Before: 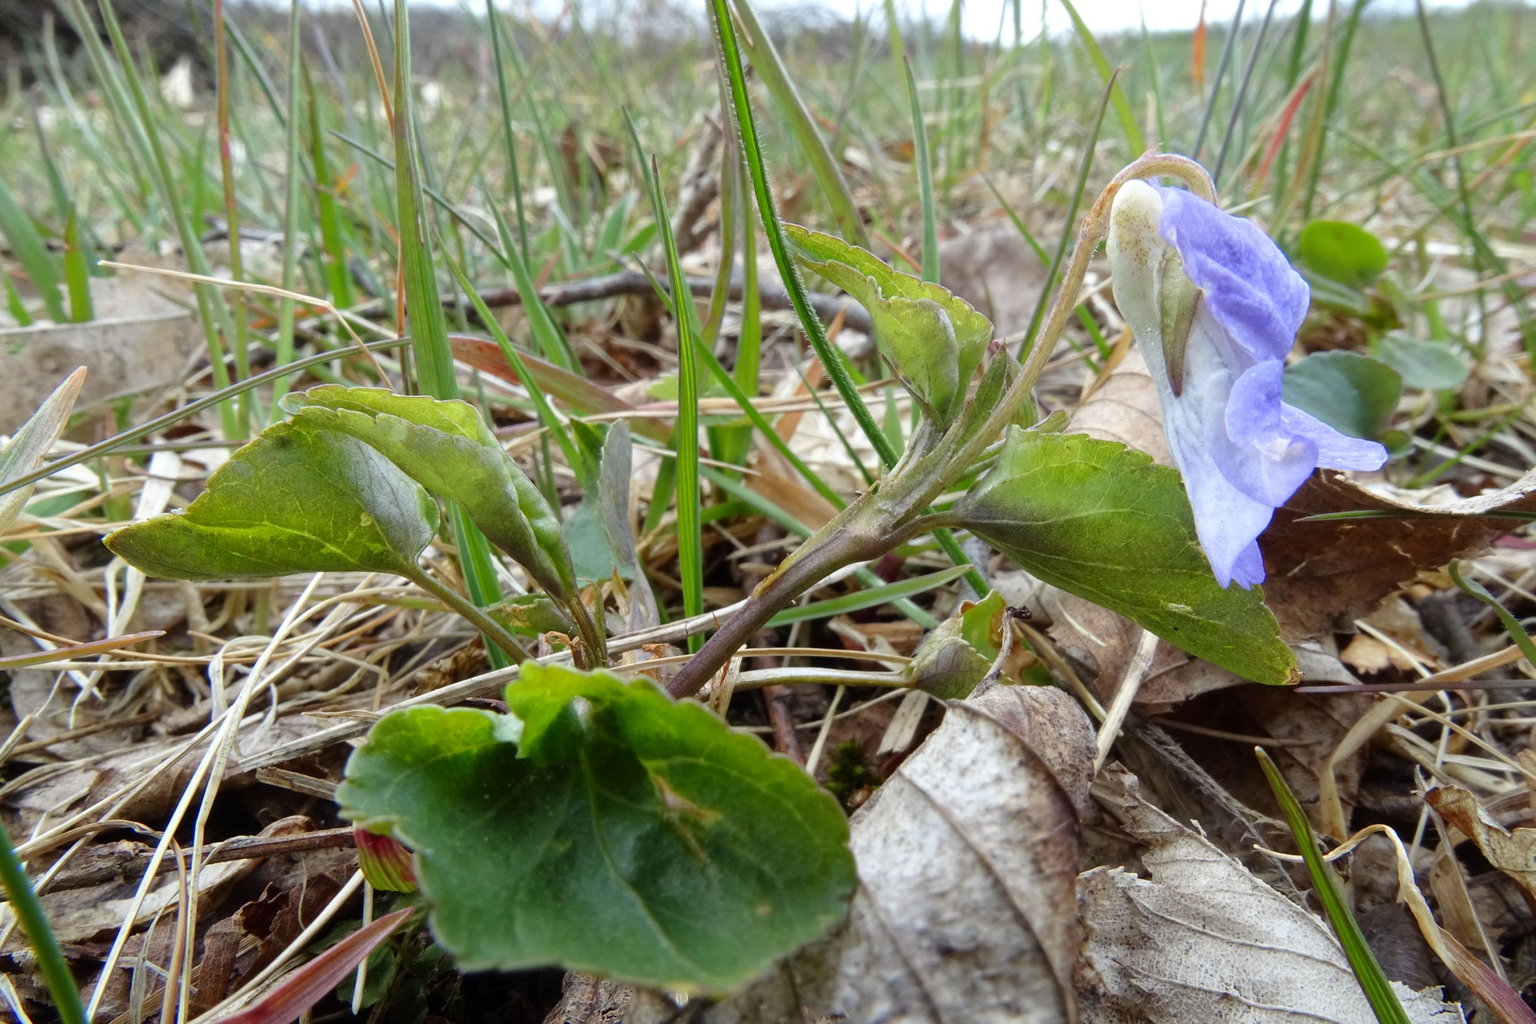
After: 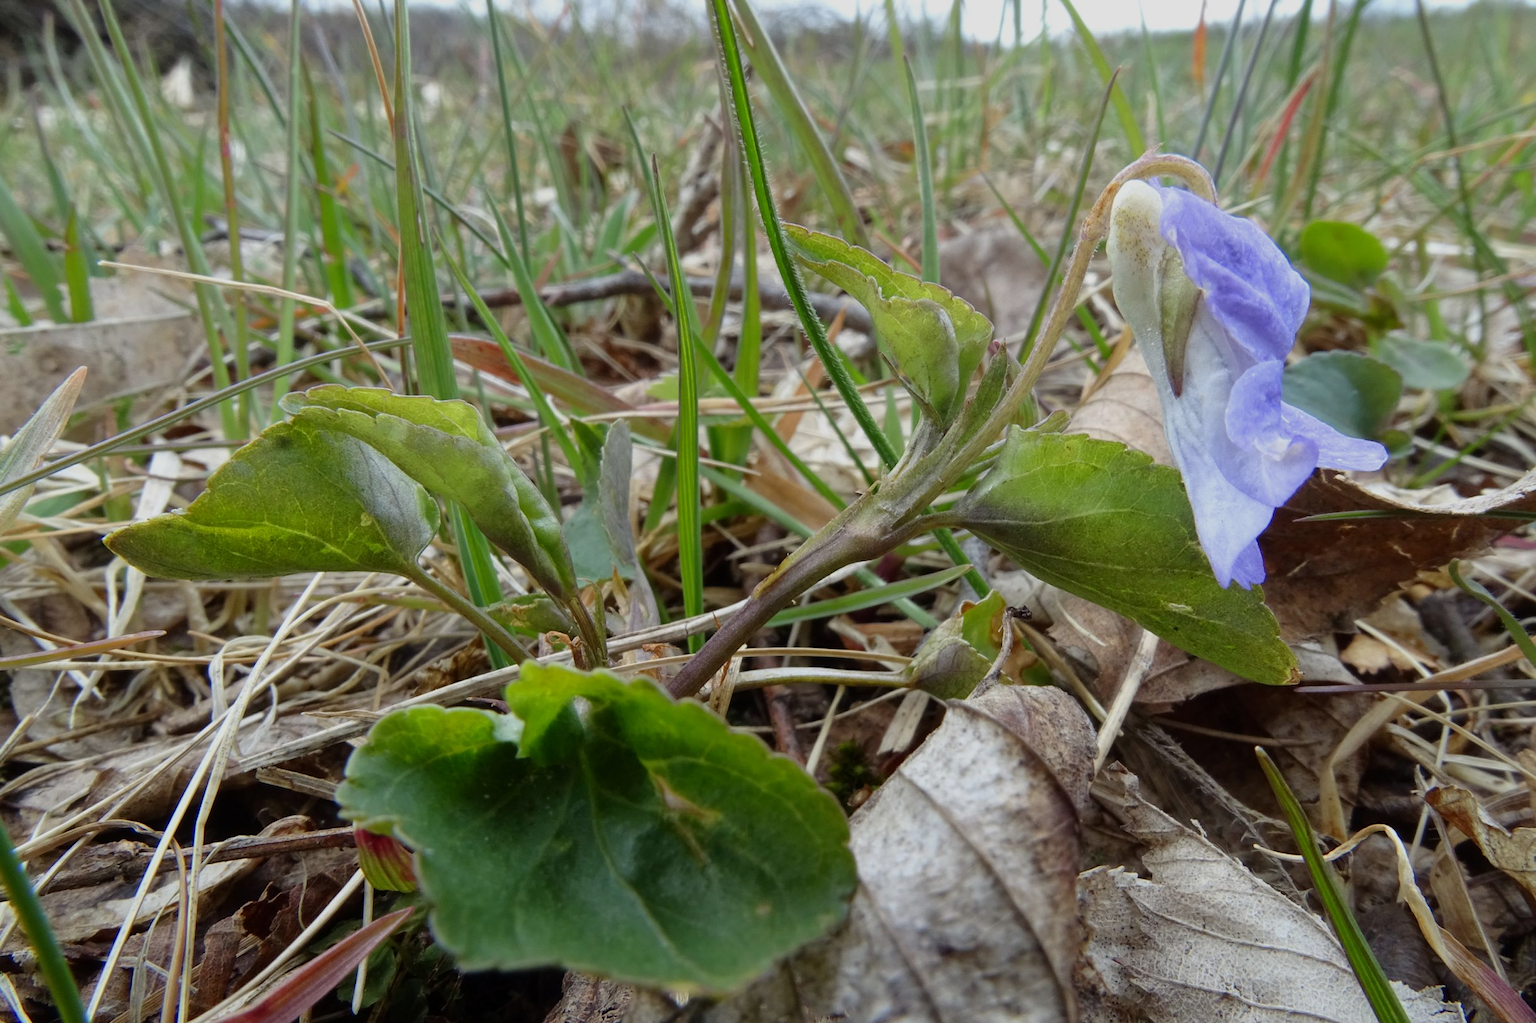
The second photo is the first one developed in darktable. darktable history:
exposure: exposure -0.417 EV, compensate highlight preservation false
